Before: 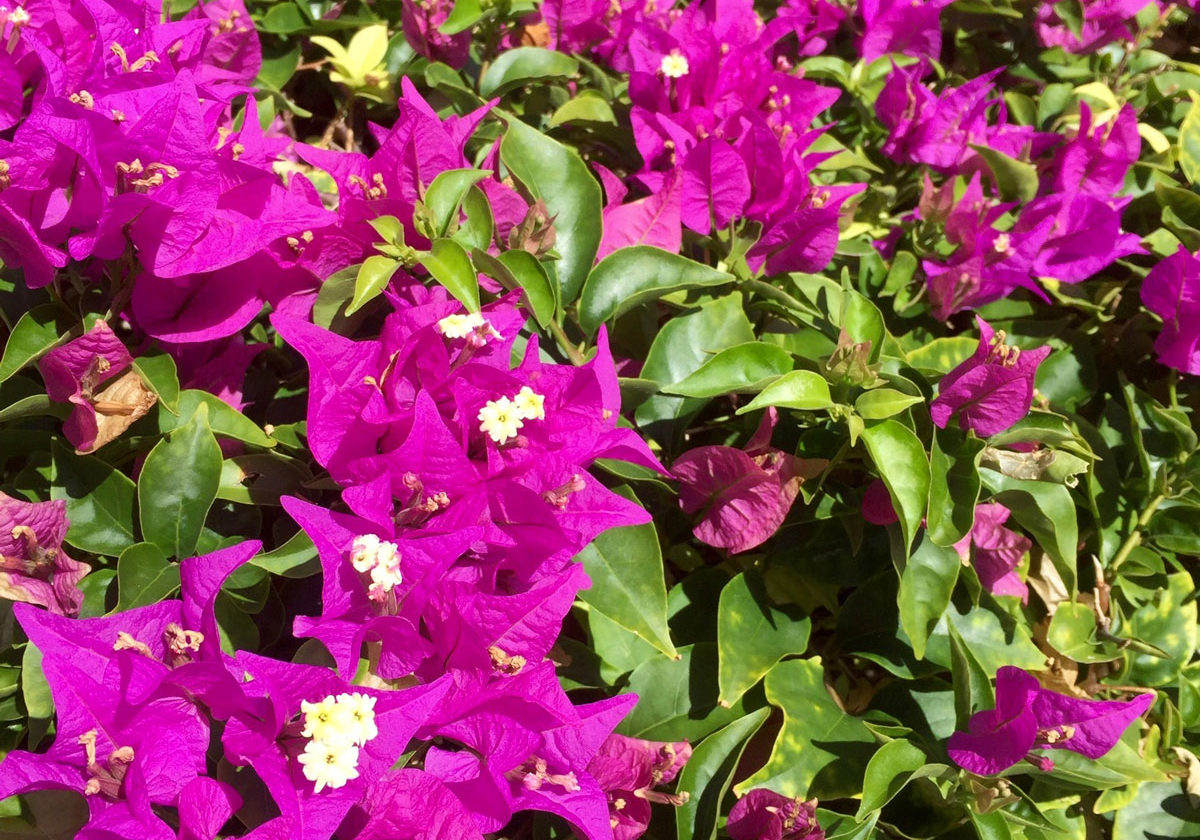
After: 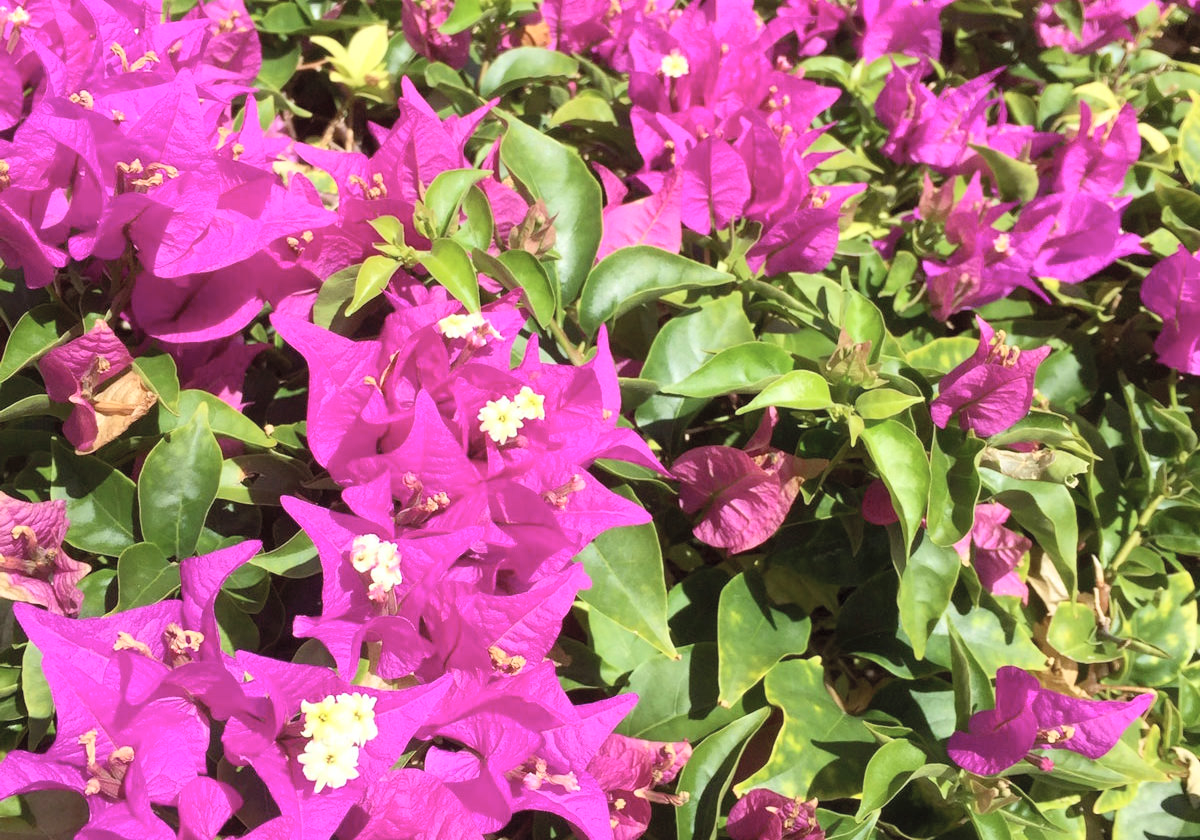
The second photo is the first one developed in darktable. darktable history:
contrast brightness saturation: contrast 0.14, brightness 0.21
color zones: curves: ch0 [(0, 0.613) (0.01, 0.613) (0.245, 0.448) (0.498, 0.529) (0.642, 0.665) (0.879, 0.777) (0.99, 0.613)]; ch1 [(0, 0) (0.143, 0) (0.286, 0) (0.429, 0) (0.571, 0) (0.714, 0) (0.857, 0)], mix -93.41%
